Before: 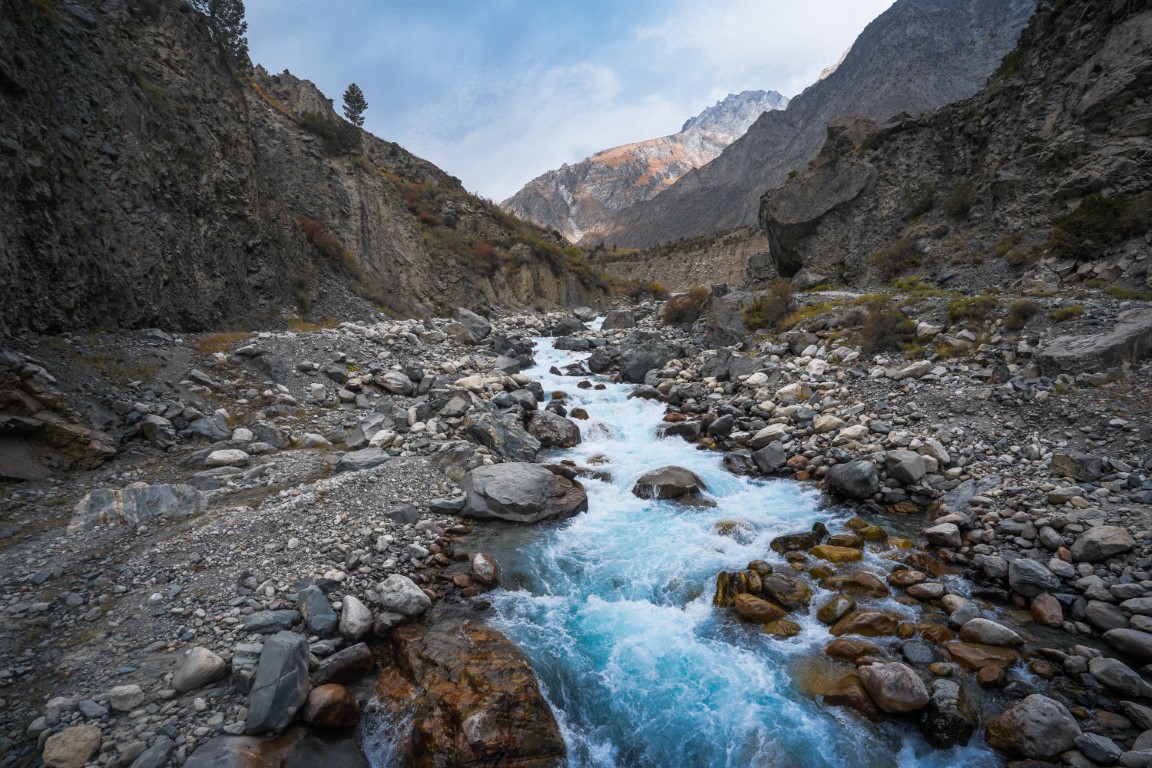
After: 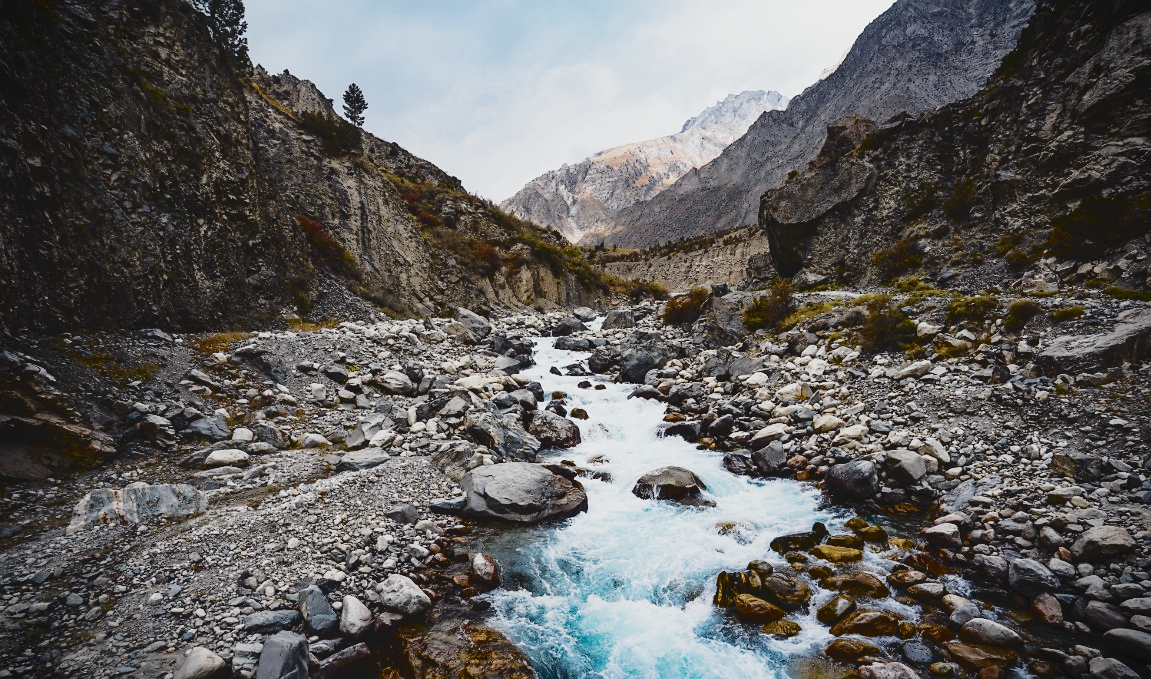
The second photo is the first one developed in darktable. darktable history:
tone curve: curves: ch0 [(0, 0) (0.003, 0.084) (0.011, 0.084) (0.025, 0.084) (0.044, 0.084) (0.069, 0.085) (0.1, 0.09) (0.136, 0.1) (0.177, 0.119) (0.224, 0.144) (0.277, 0.205) (0.335, 0.298) (0.399, 0.417) (0.468, 0.525) (0.543, 0.631) (0.623, 0.72) (0.709, 0.8) (0.801, 0.867) (0.898, 0.934) (1, 1)], color space Lab, independent channels, preserve colors none
vignetting: fall-off start 88.43%, fall-off radius 43.42%, width/height ratio 1.168
color correction: highlights b* 0.015, saturation 0.613
filmic rgb: black relative exposure -7.65 EV, white relative exposure 4.56 EV, threshold 2.98 EV, hardness 3.61, add noise in highlights 0, preserve chrominance no, color science v3 (2019), use custom middle-gray values true, contrast in highlights soft, enable highlight reconstruction true
sharpen: radius 1.003, threshold 1.041
color balance rgb: power › luminance 0.801%, power › chroma 0.404%, power › hue 33.7°, highlights gain › luminance 6.192%, highlights gain › chroma 1.276%, highlights gain › hue 91.59°, perceptual saturation grading › global saturation 20%, perceptual saturation grading › highlights -25.745%, perceptual saturation grading › shadows 49.625%, perceptual brilliance grading › global brilliance 18.833%, global vibrance 33.83%
tone equalizer: -8 EV 0.265 EV, -7 EV 0.439 EV, -6 EV 0.424 EV, -5 EV 0.27 EV, -3 EV -0.279 EV, -2 EV -0.395 EV, -1 EV -0.424 EV, +0 EV -0.238 EV
crop and rotate: top 0%, bottom 11.511%
